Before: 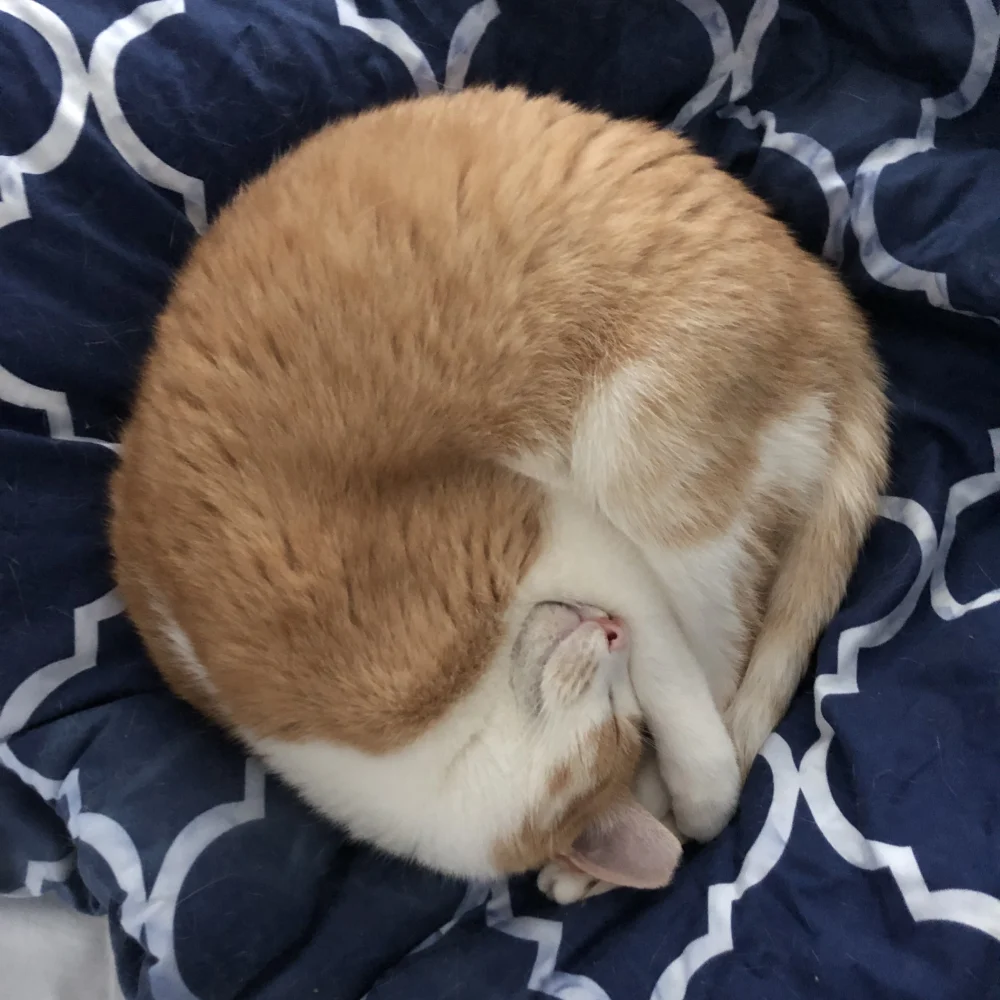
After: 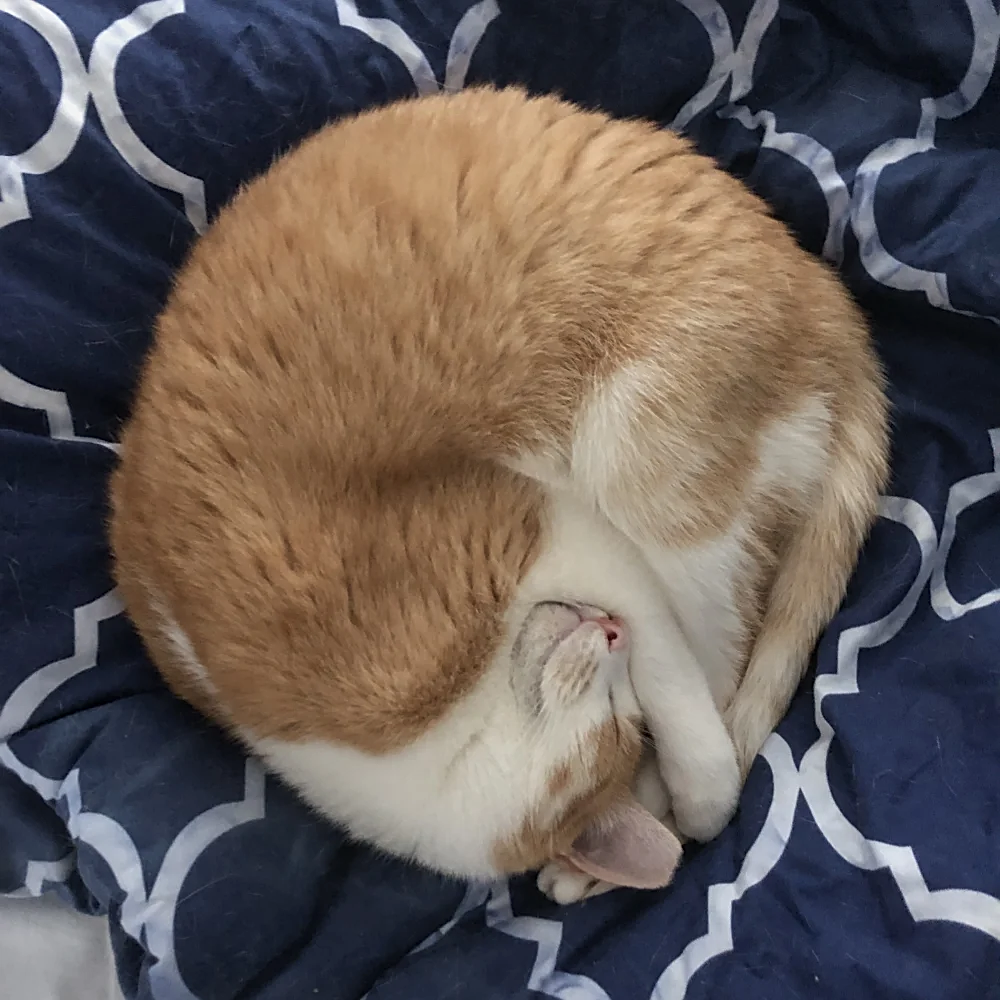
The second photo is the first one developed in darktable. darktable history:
local contrast: detail 110%
sharpen: on, module defaults
